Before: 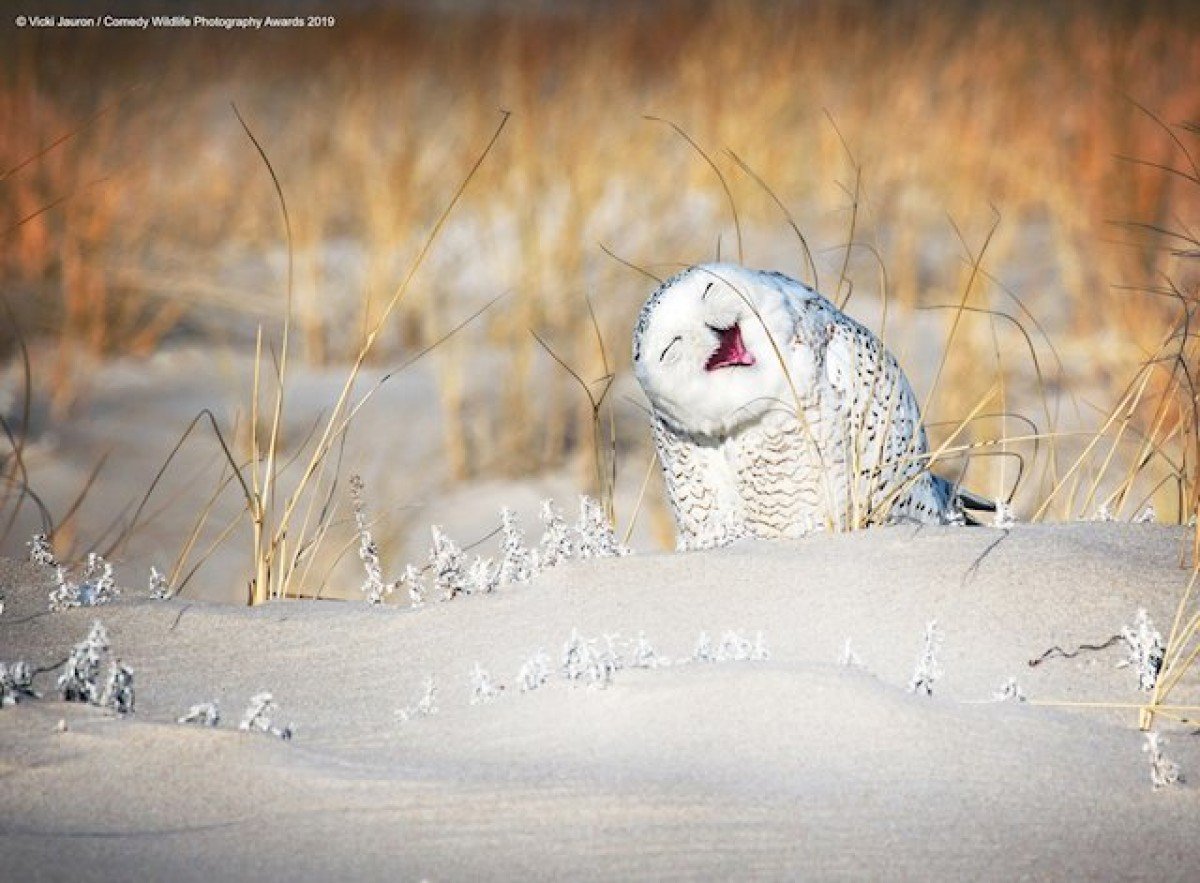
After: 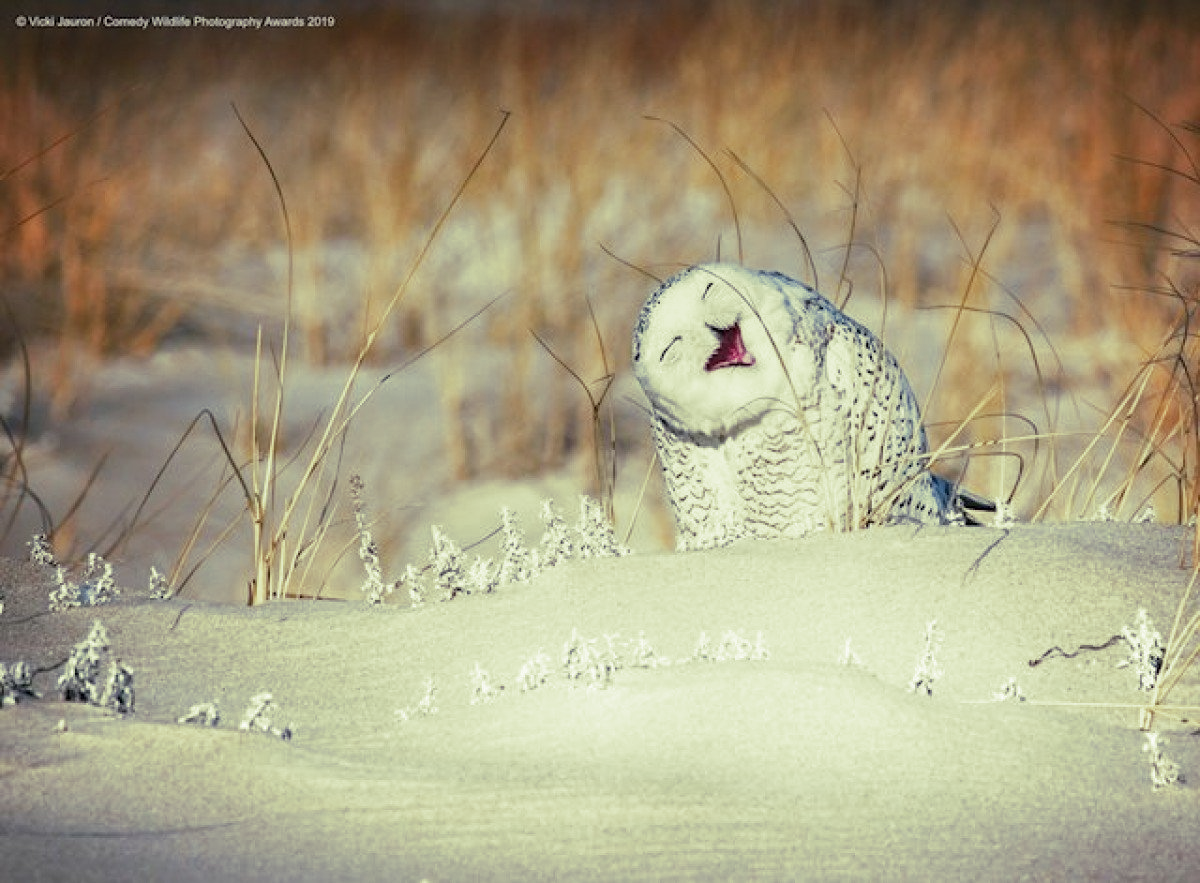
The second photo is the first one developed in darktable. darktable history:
split-toning: shadows › hue 290.82°, shadows › saturation 0.34, highlights › saturation 0.38, balance 0, compress 50%
local contrast: highlights 100%, shadows 100%, detail 120%, midtone range 0.2
graduated density: rotation -0.352°, offset 57.64
